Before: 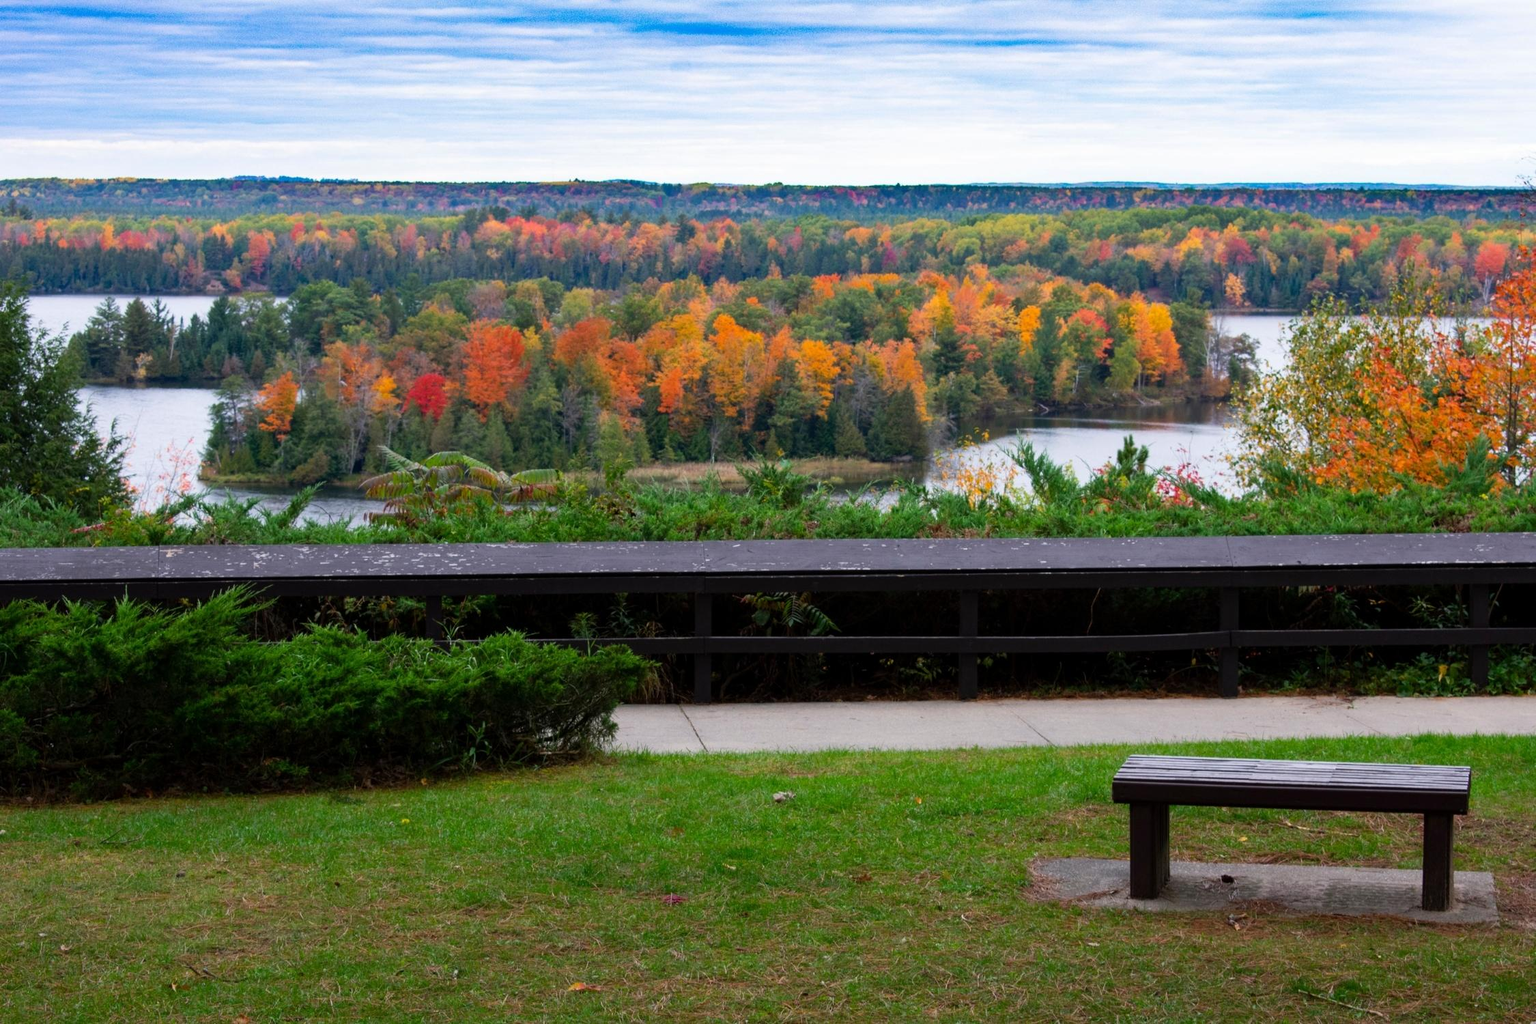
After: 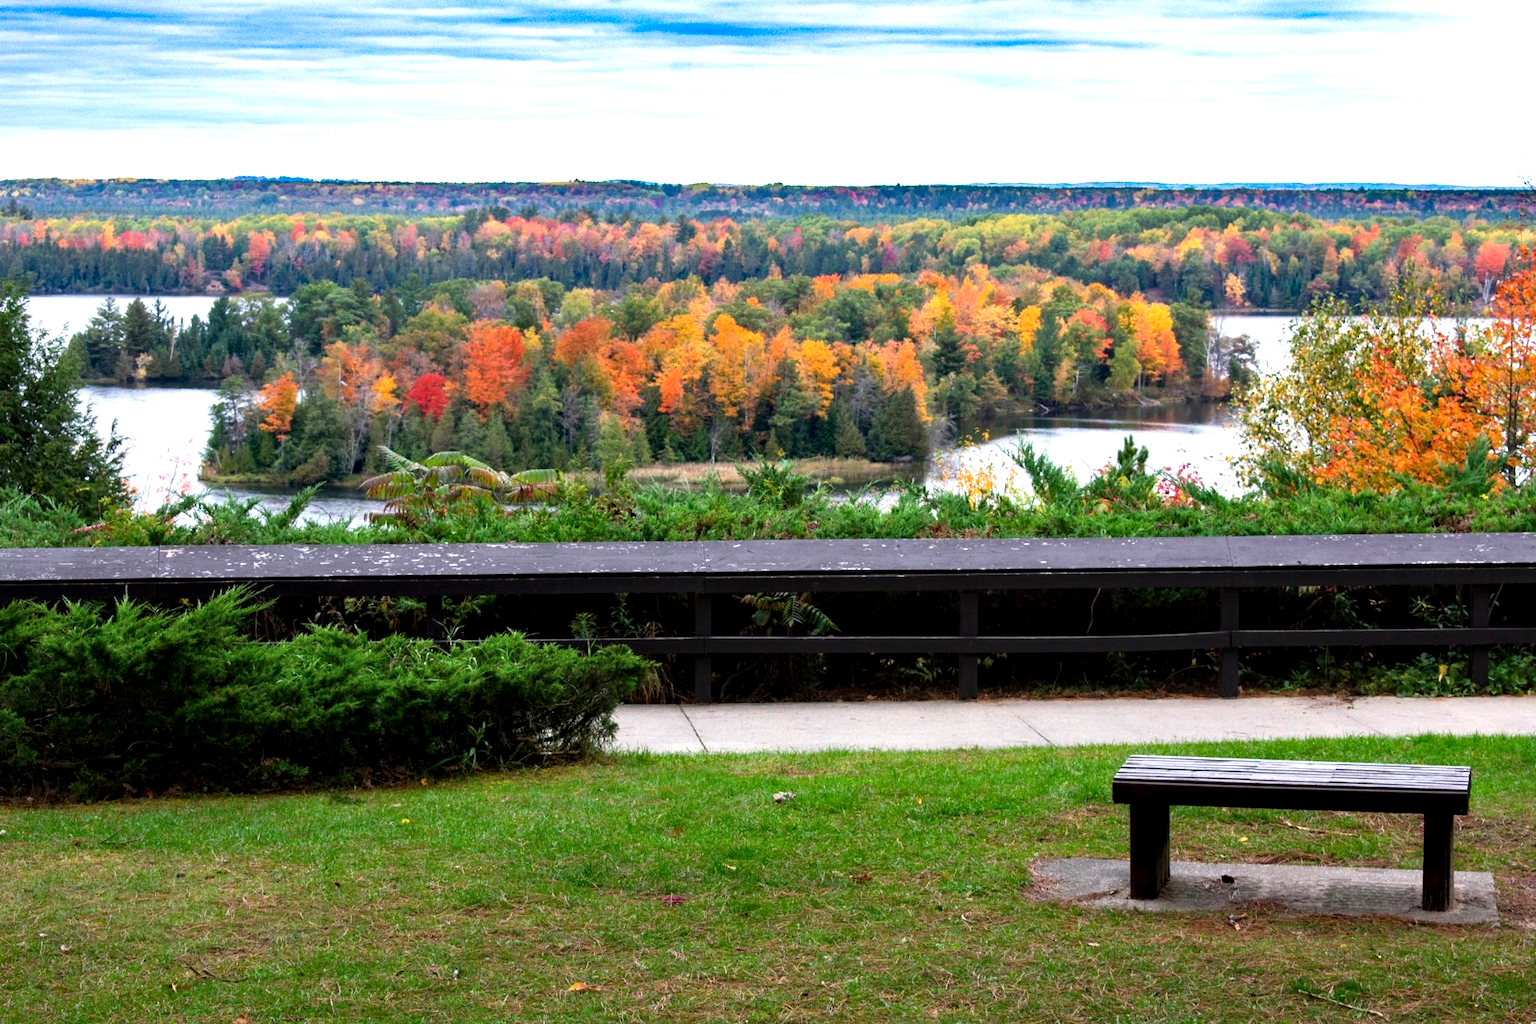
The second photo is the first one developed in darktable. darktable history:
exposure: exposure 0.566 EV, compensate highlight preservation false
contrast equalizer: y [[0.546, 0.552, 0.554, 0.554, 0.552, 0.546], [0.5 ×6], [0.5 ×6], [0 ×6], [0 ×6]]
